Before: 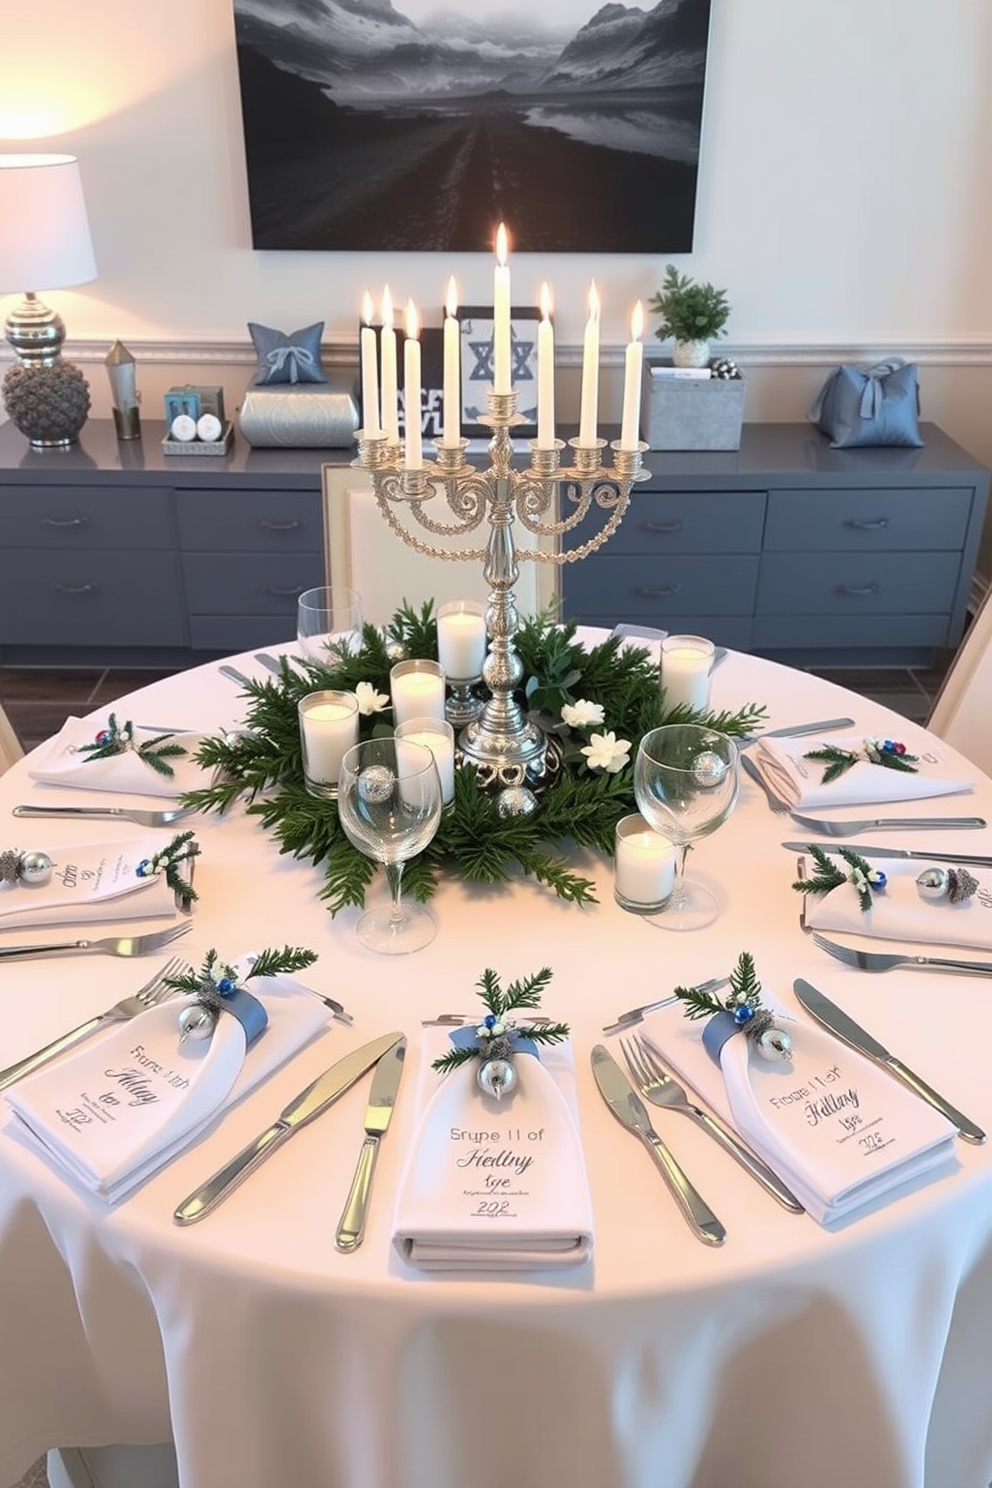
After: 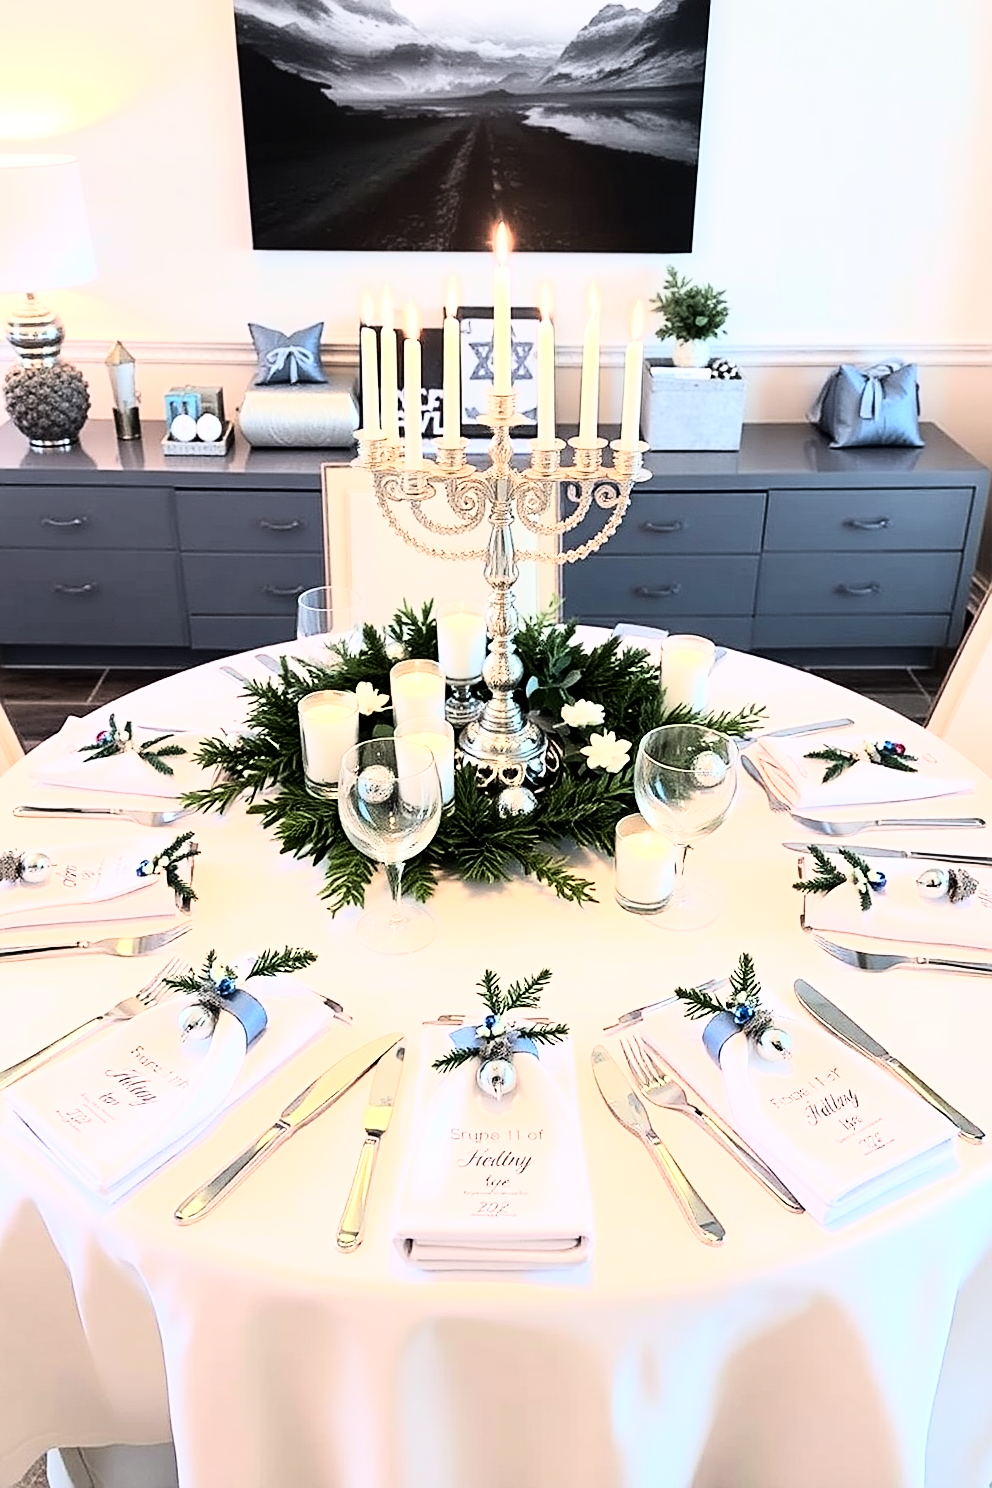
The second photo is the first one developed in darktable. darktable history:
exposure: black level correction 0.004, exposure 0.014 EV, compensate highlight preservation false
rgb curve: curves: ch0 [(0, 0) (0.21, 0.15) (0.24, 0.21) (0.5, 0.75) (0.75, 0.96) (0.89, 0.99) (1, 1)]; ch1 [(0, 0.02) (0.21, 0.13) (0.25, 0.2) (0.5, 0.67) (0.75, 0.9) (0.89, 0.97) (1, 1)]; ch2 [(0, 0.02) (0.21, 0.13) (0.25, 0.2) (0.5, 0.67) (0.75, 0.9) (0.89, 0.97) (1, 1)], compensate middle gray true
sharpen: on, module defaults
